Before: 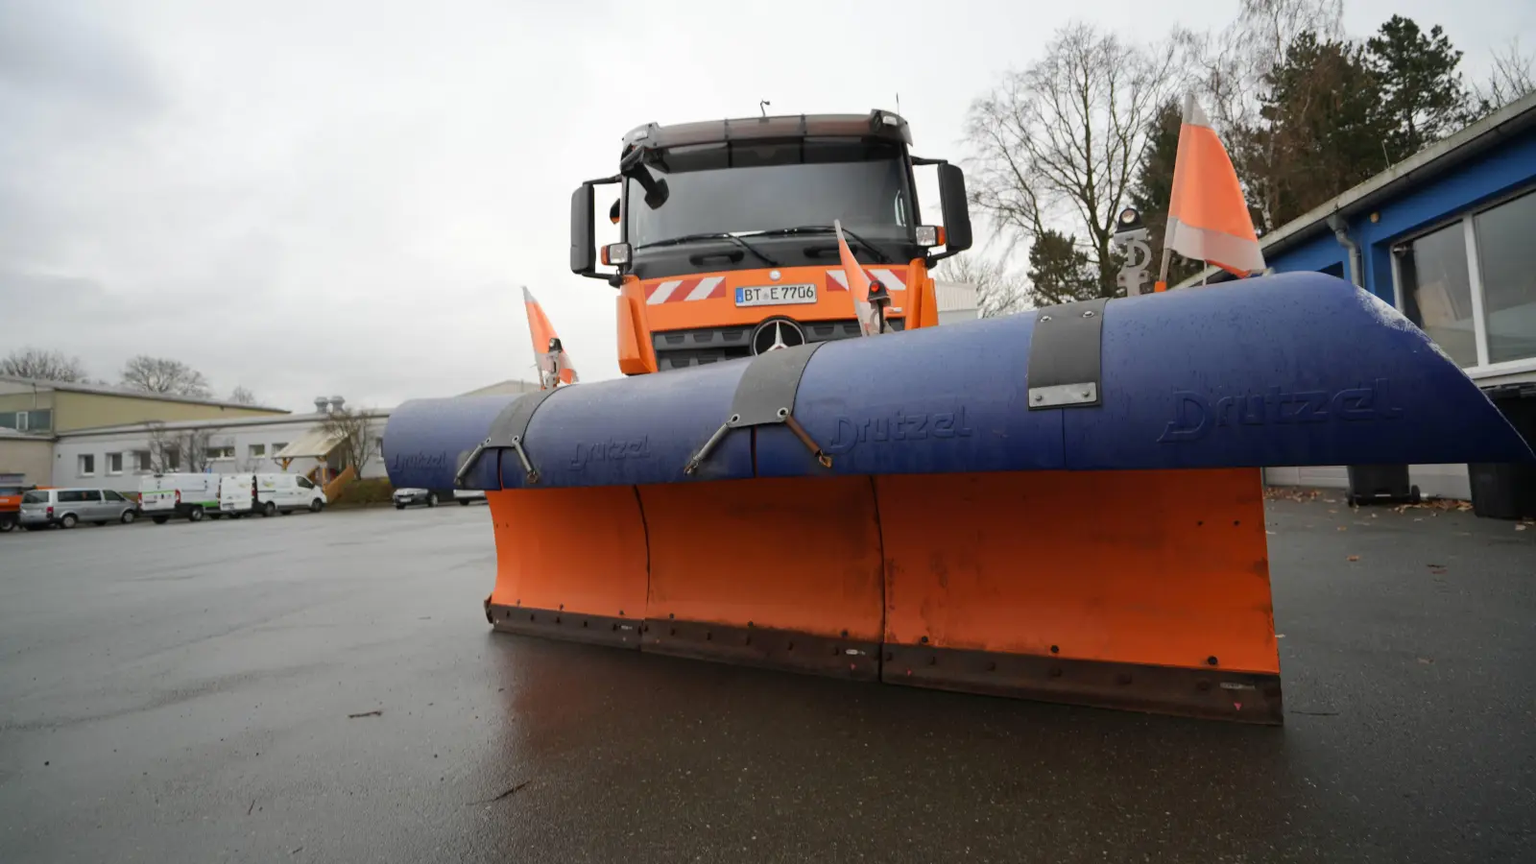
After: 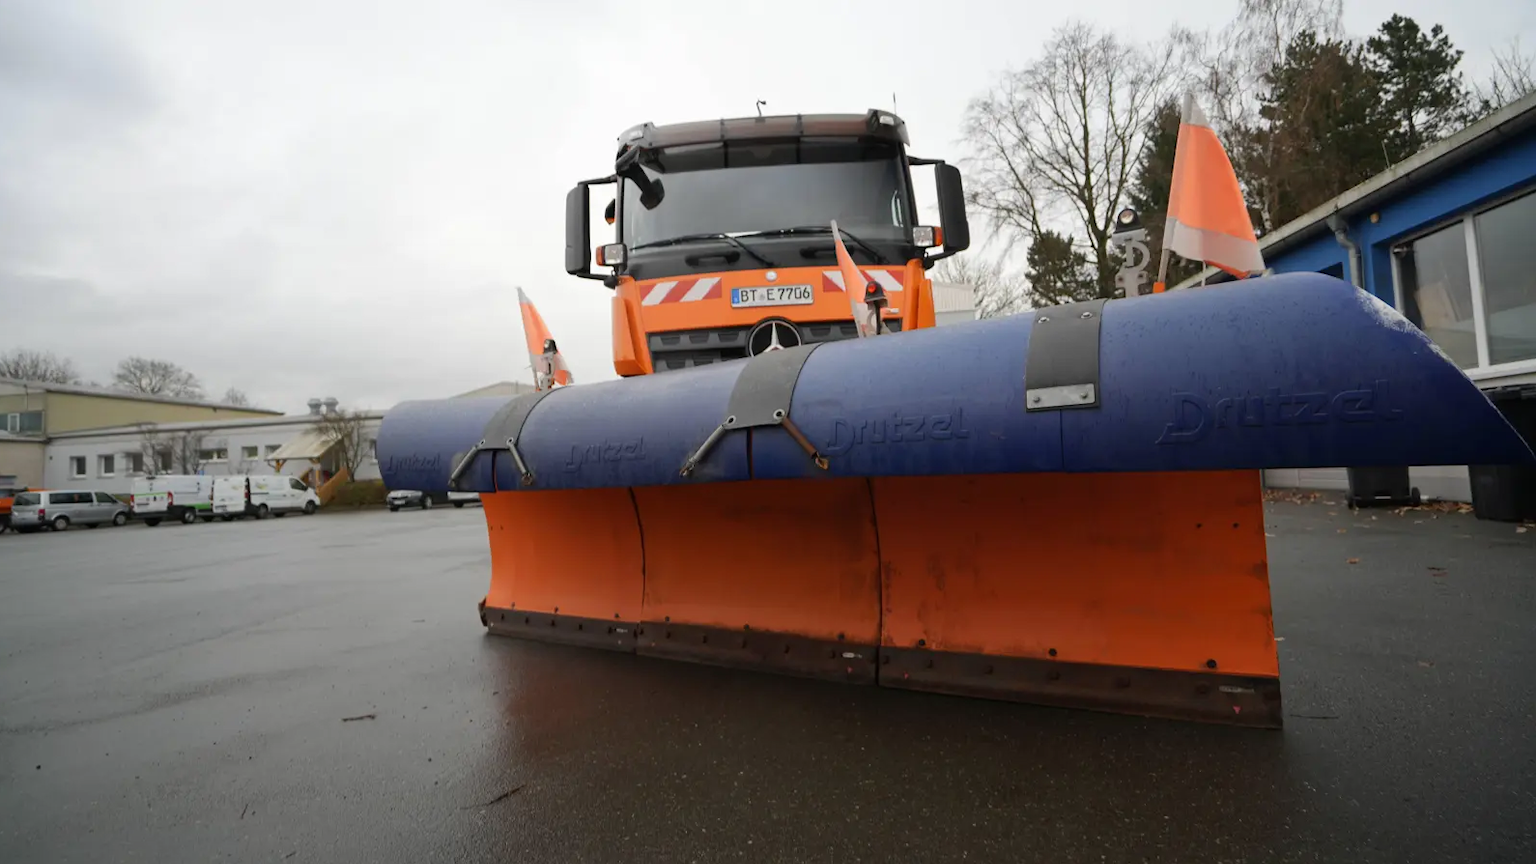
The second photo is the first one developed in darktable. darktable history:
crop and rotate: left 0.614%, top 0.179%, bottom 0.309%
graduated density: rotation -180°, offset 24.95
